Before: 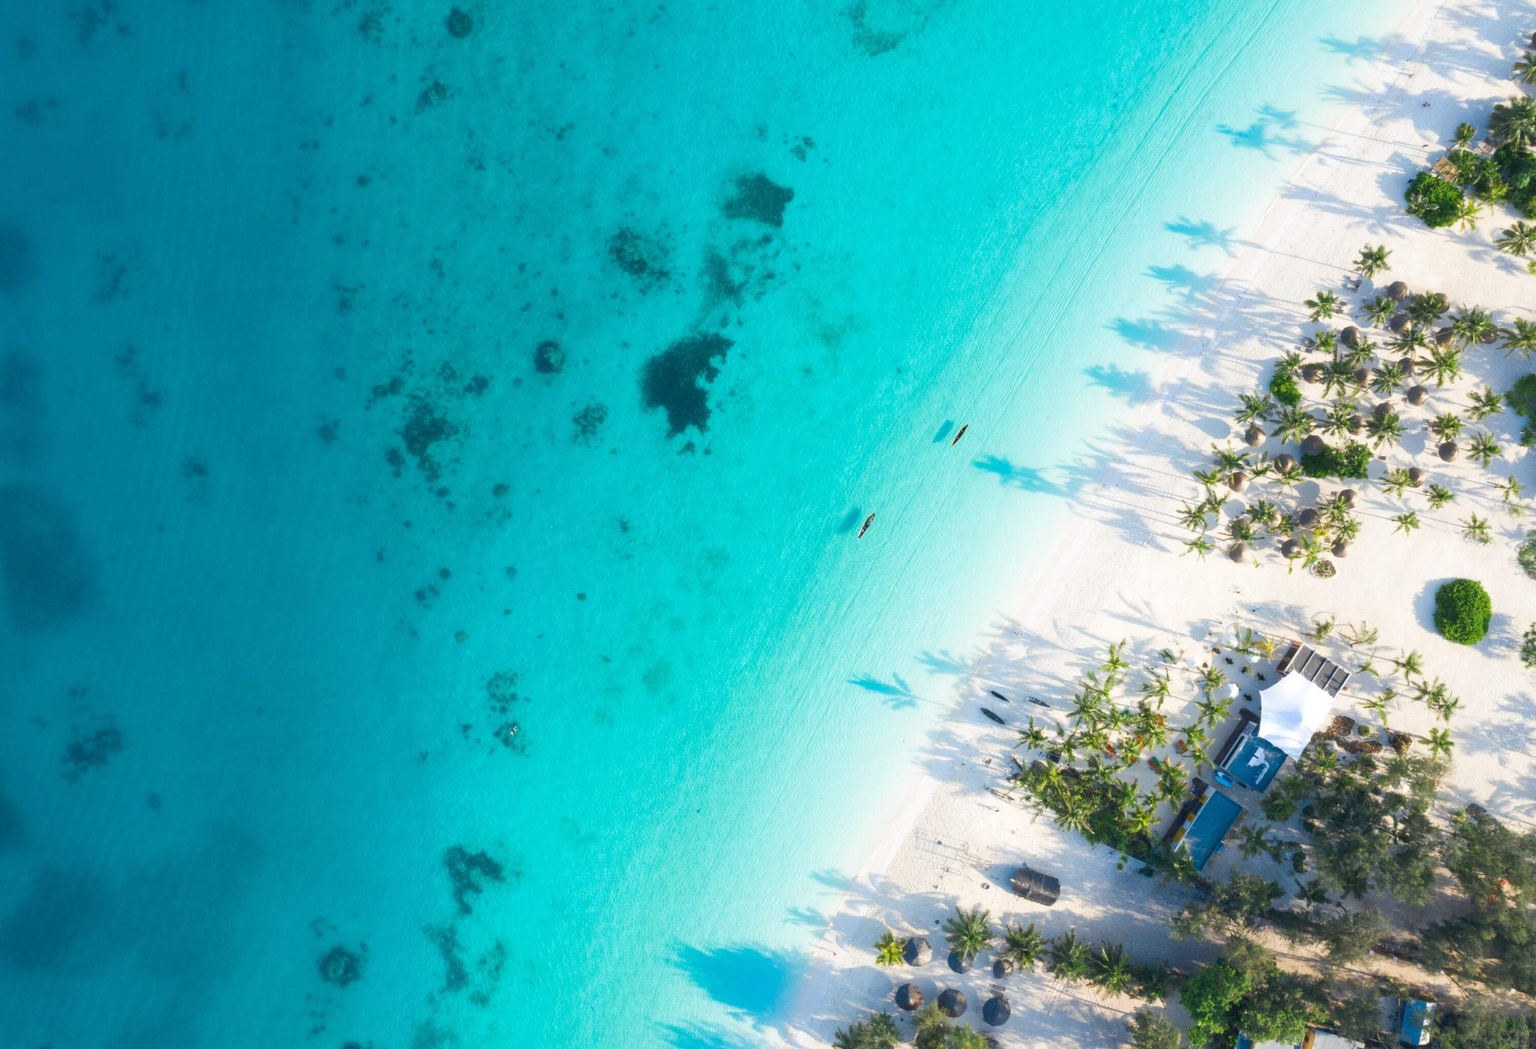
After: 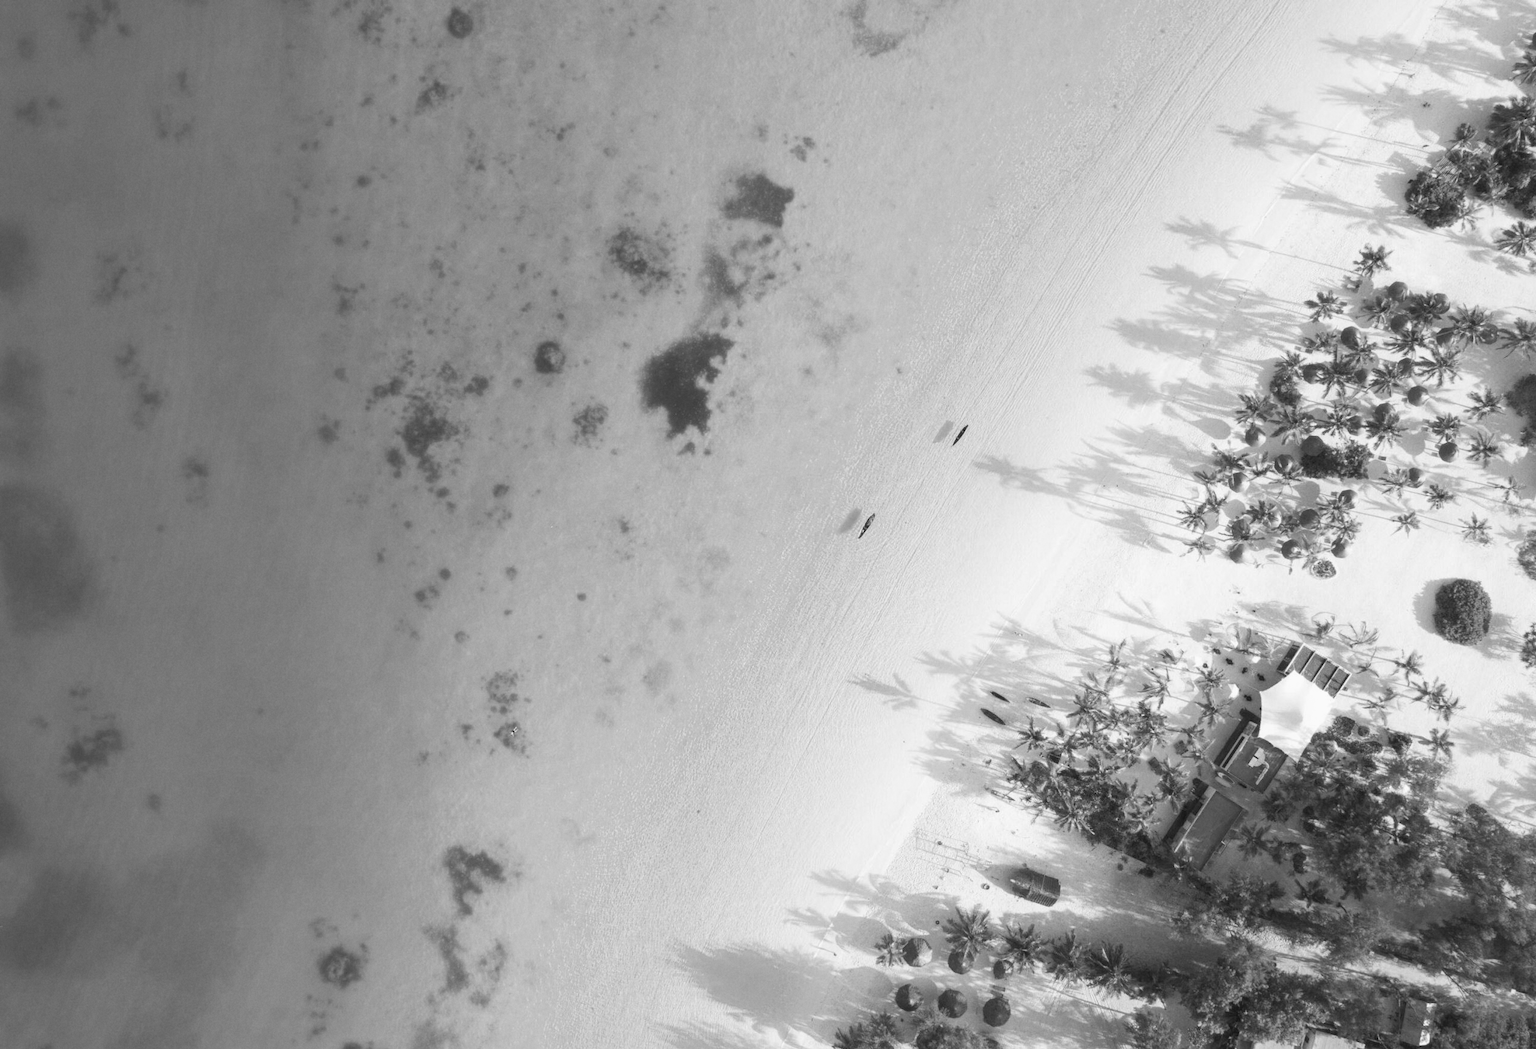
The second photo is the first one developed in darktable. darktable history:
grain: coarseness 14.57 ISO, strength 8.8%
color calibration: illuminant custom, x 0.368, y 0.373, temperature 4330.32 K
monochrome: a -3.63, b -0.465
white balance: red 0.871, blue 1.249
